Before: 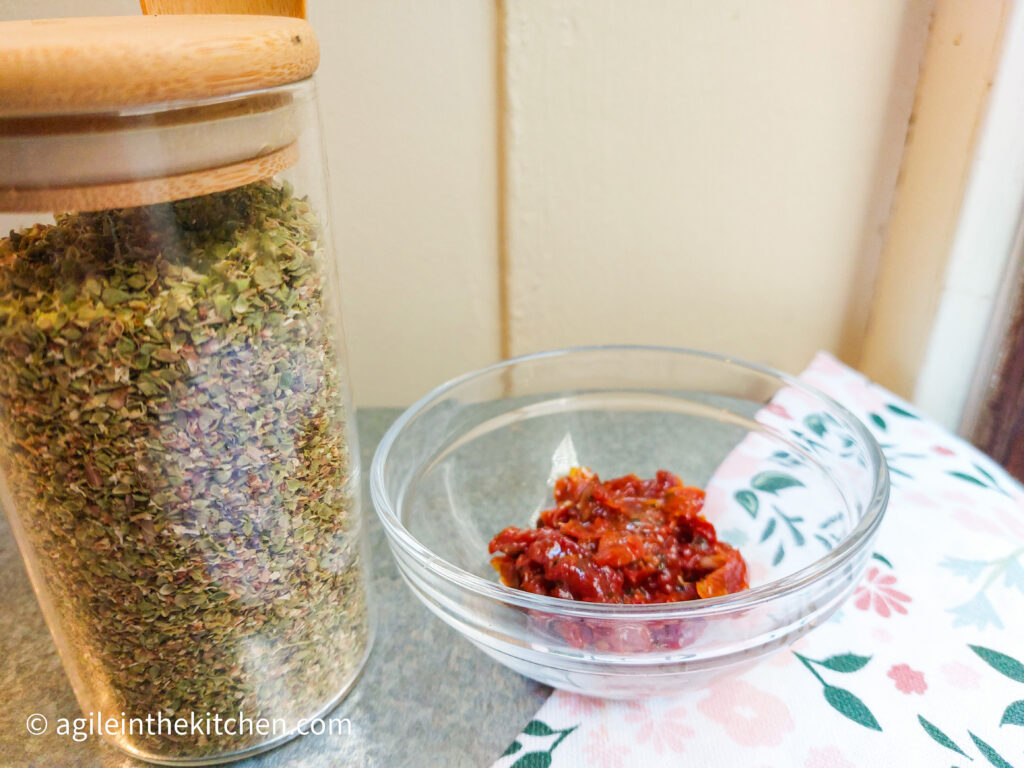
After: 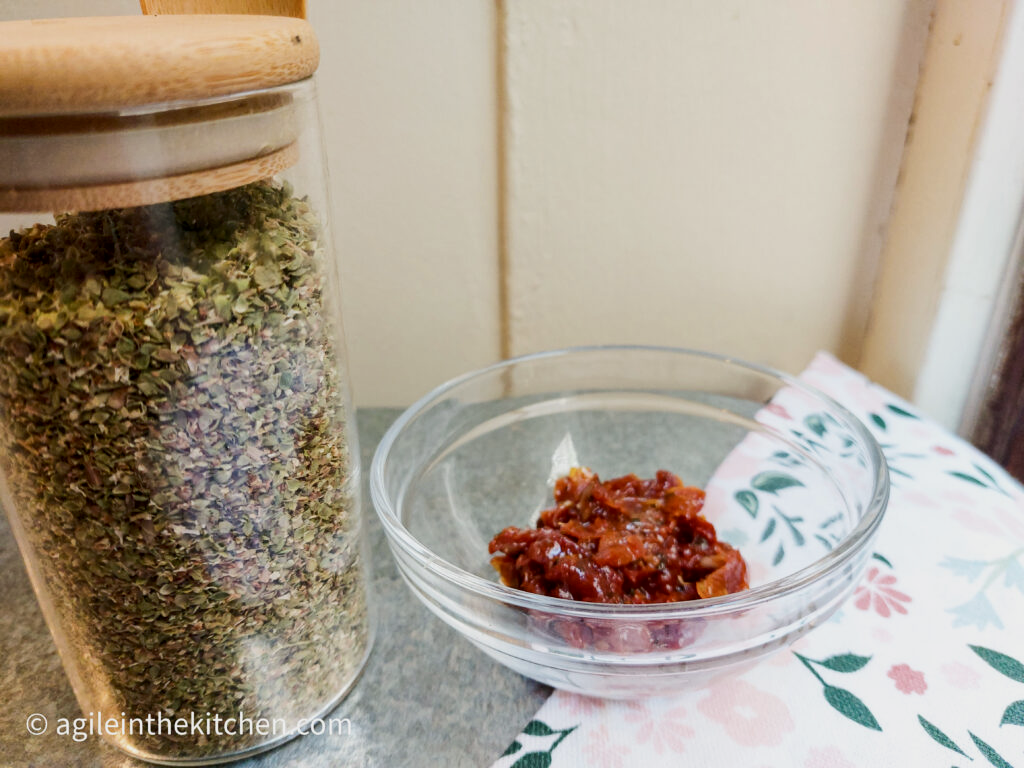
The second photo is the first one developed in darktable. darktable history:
exposure: black level correction 0.009, exposure -0.637 EV, compensate highlight preservation false
contrast brightness saturation: contrast 0.11, saturation -0.17
tone equalizer: -8 EV -0.417 EV, -7 EV -0.389 EV, -6 EV -0.333 EV, -5 EV -0.222 EV, -3 EV 0.222 EV, -2 EV 0.333 EV, -1 EV 0.389 EV, +0 EV 0.417 EV, edges refinement/feathering 500, mask exposure compensation -1.57 EV, preserve details no
